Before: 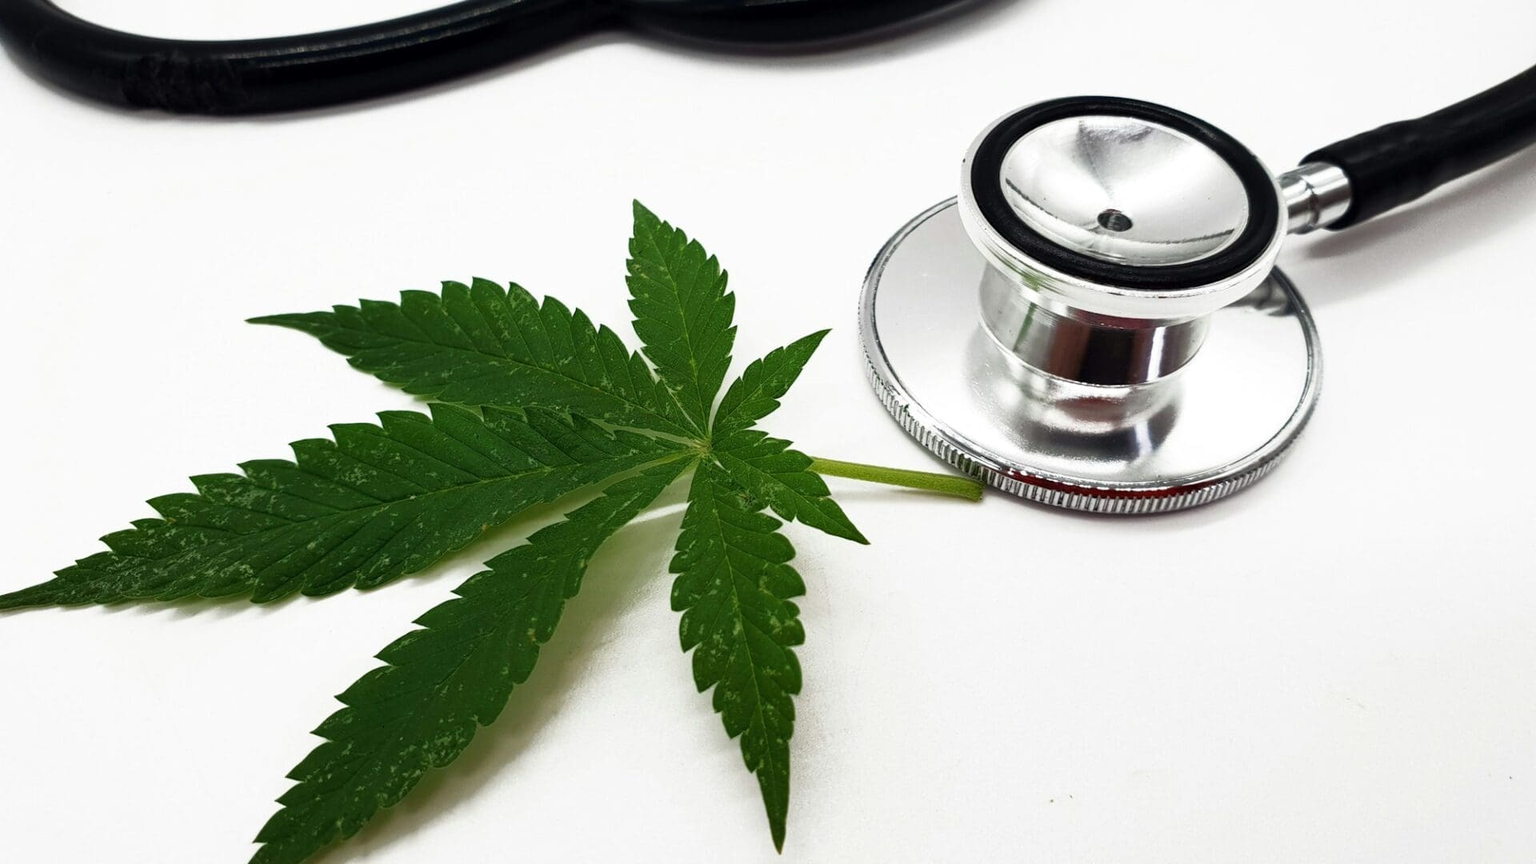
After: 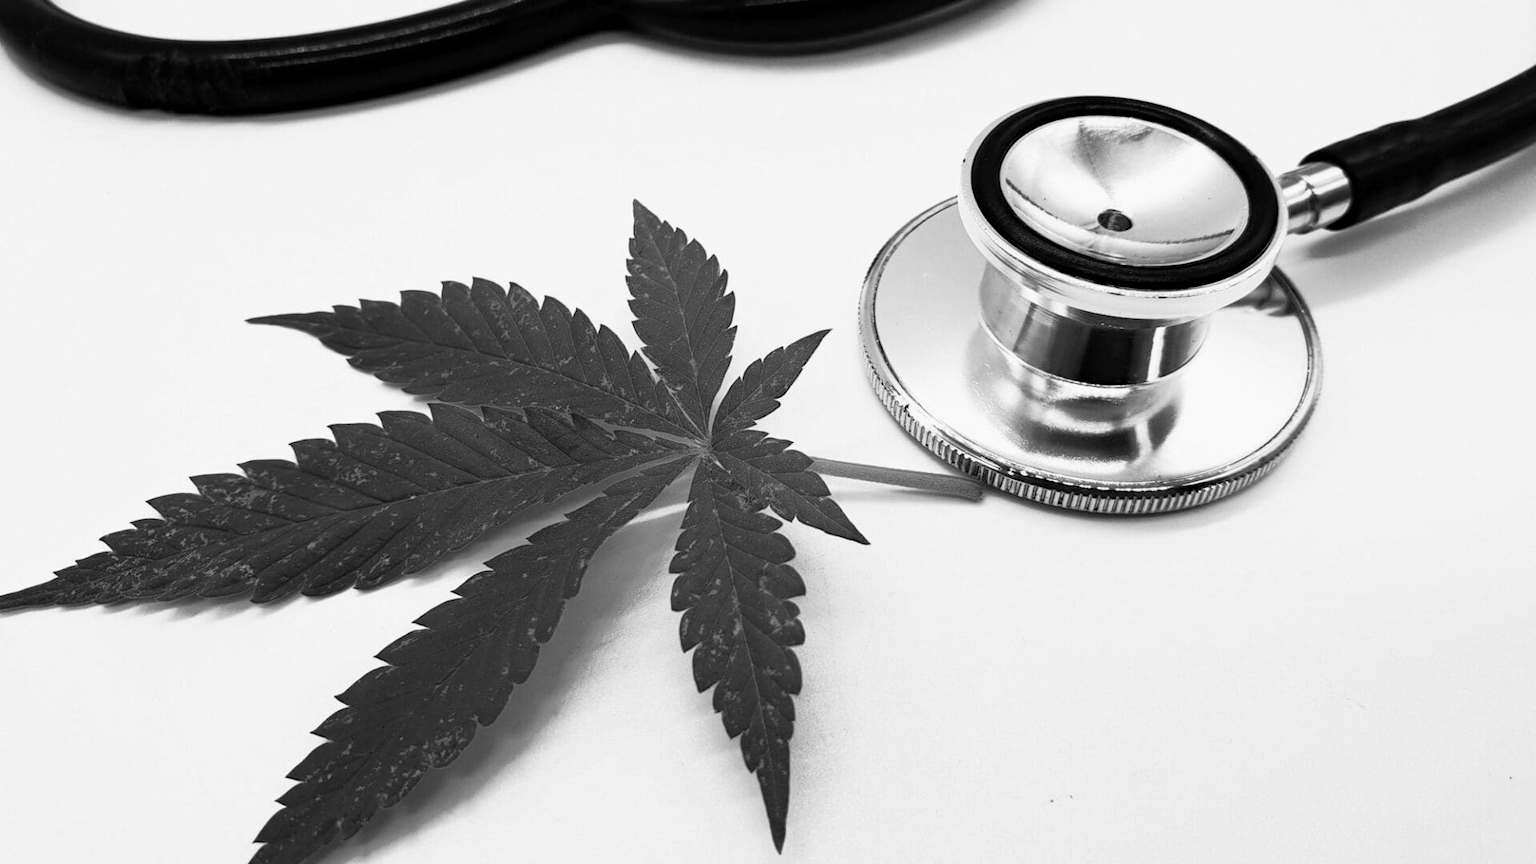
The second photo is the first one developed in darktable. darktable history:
haze removal: compatibility mode true, adaptive false
monochrome: a 32, b 64, size 2.3
